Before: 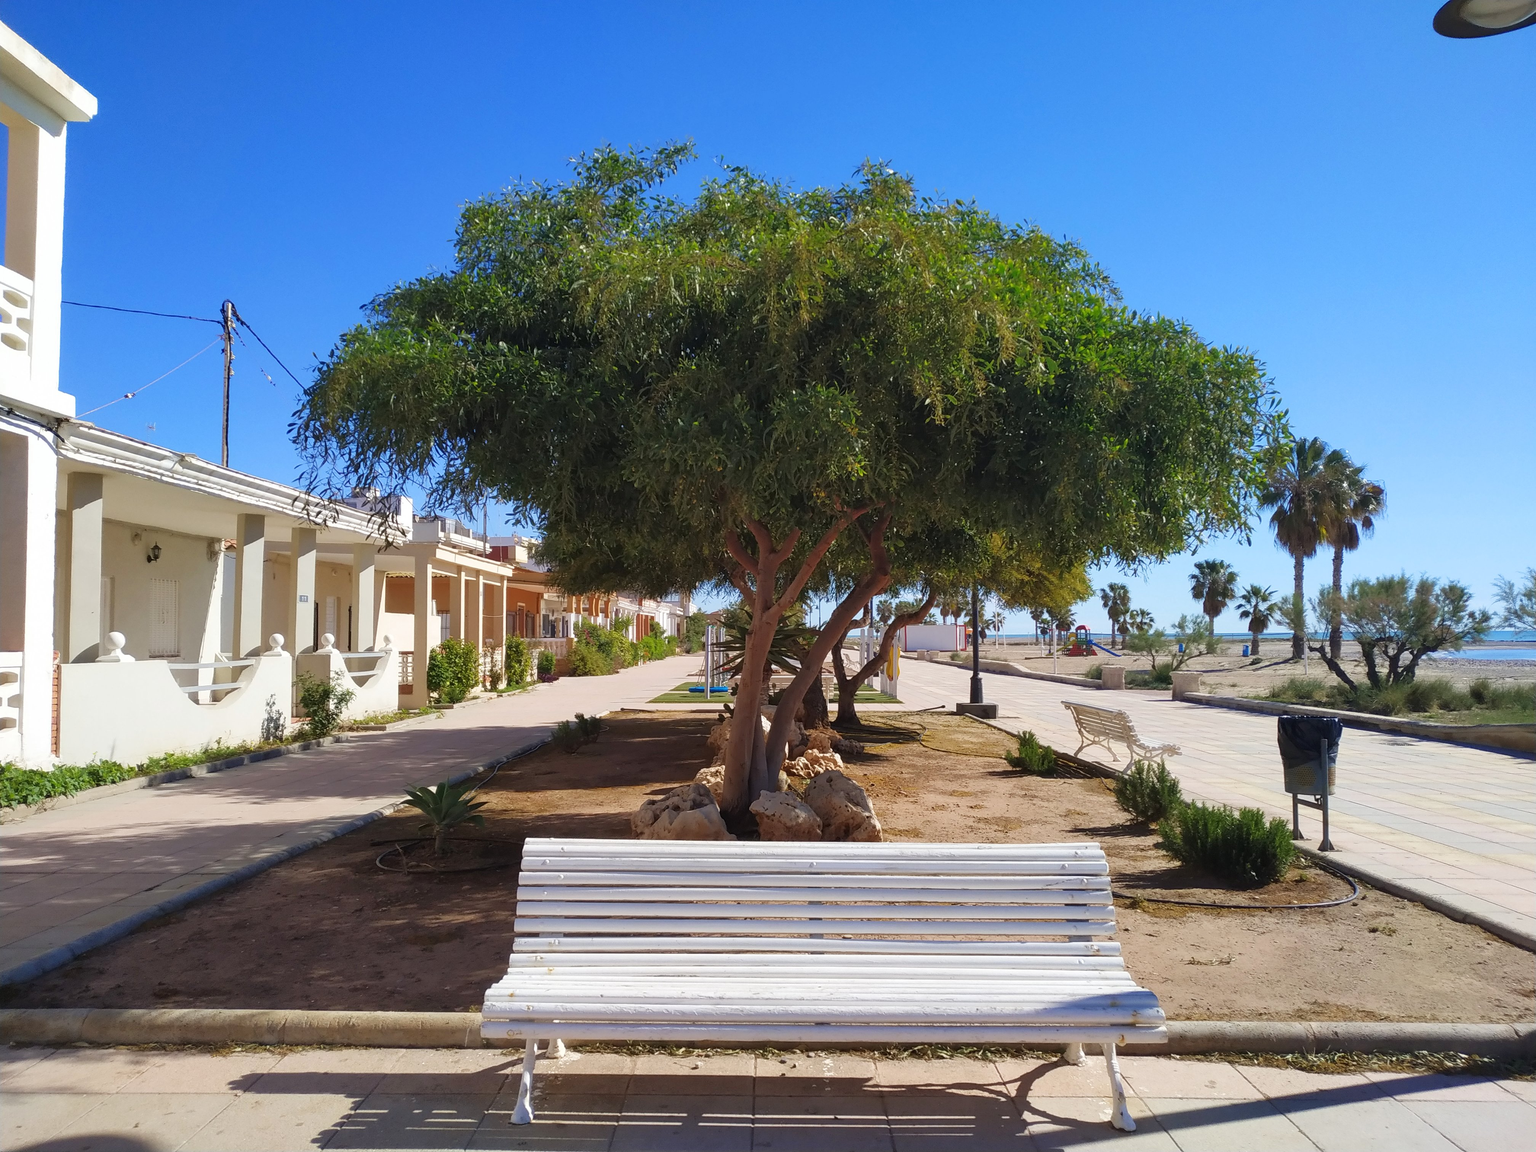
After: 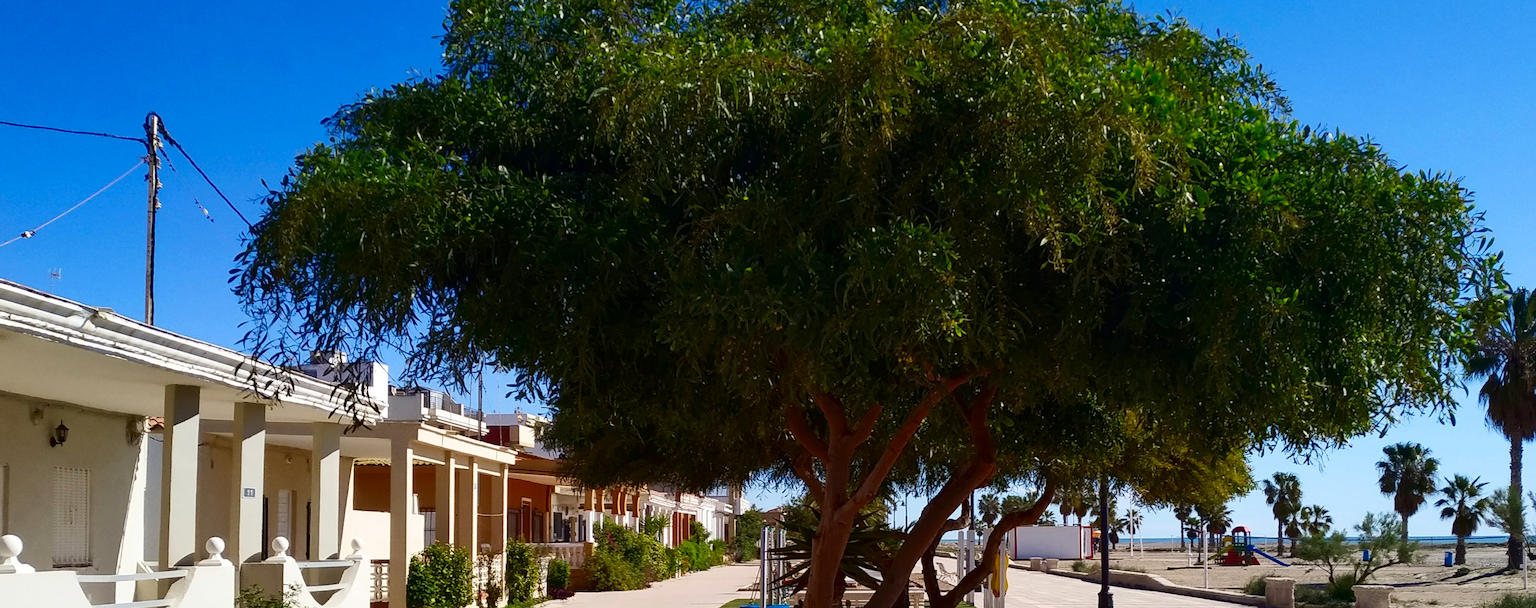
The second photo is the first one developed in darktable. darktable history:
contrast brightness saturation: contrast 0.19, brightness -0.24, saturation 0.11
crop: left 7.036%, top 18.398%, right 14.379%, bottom 40.043%
